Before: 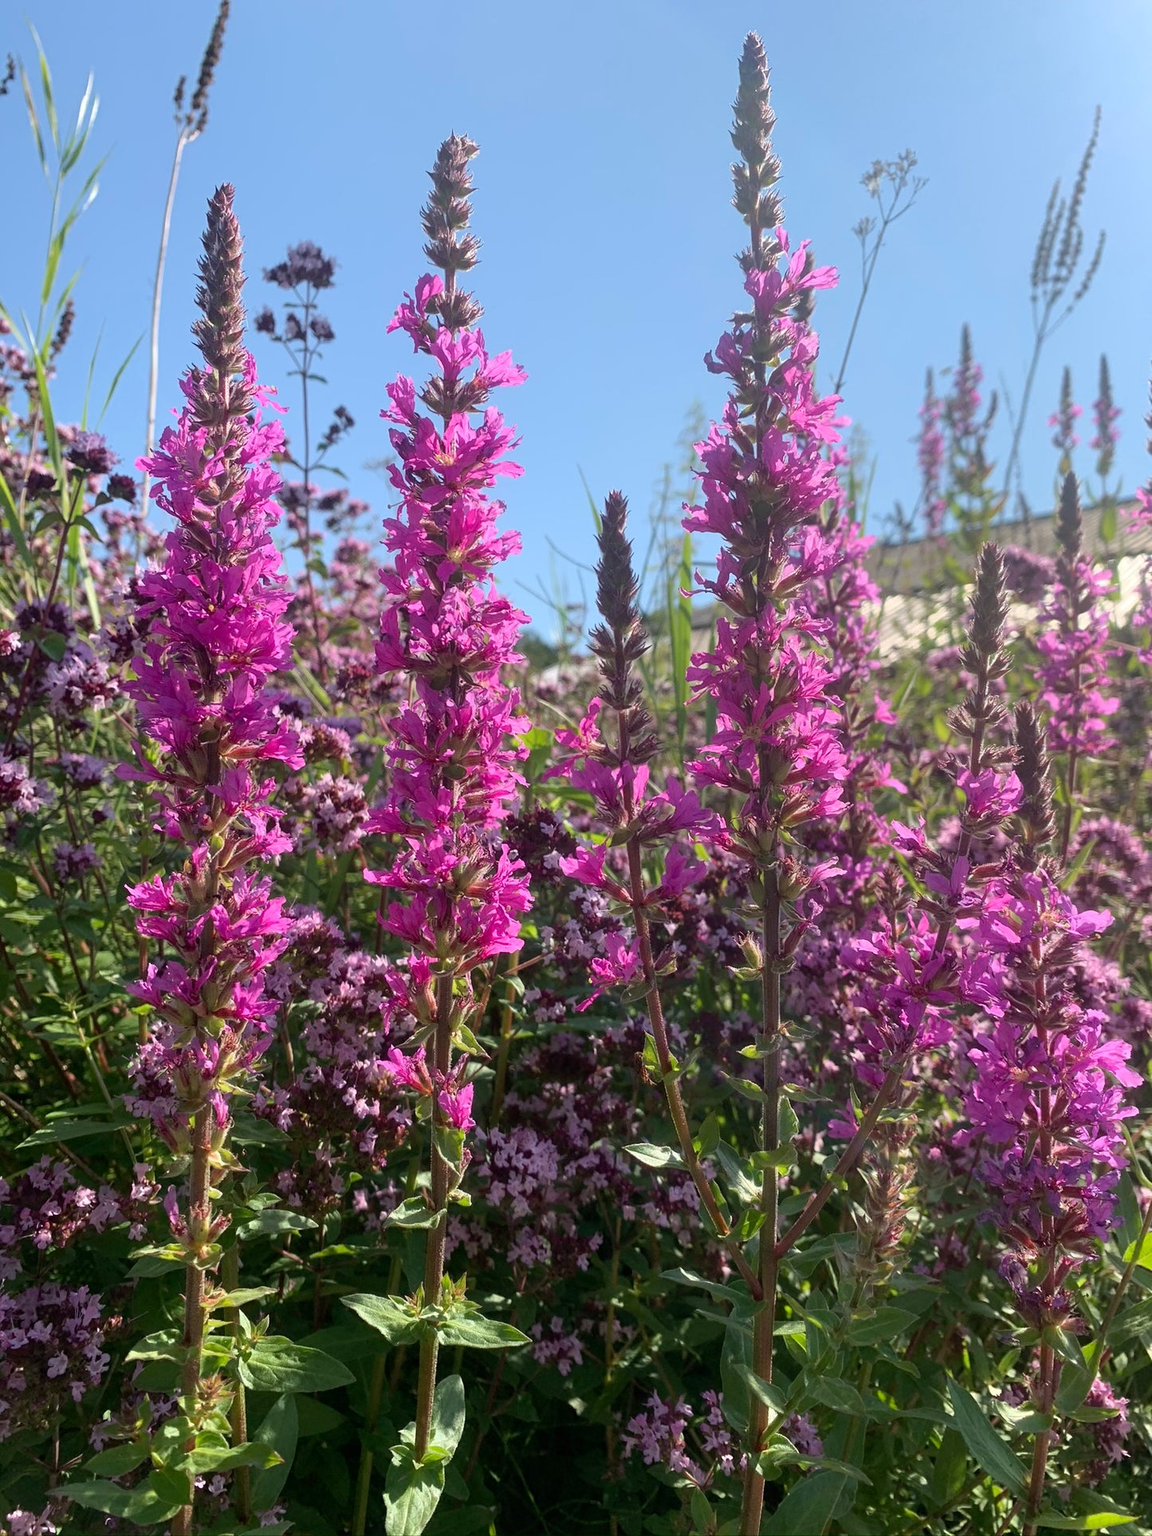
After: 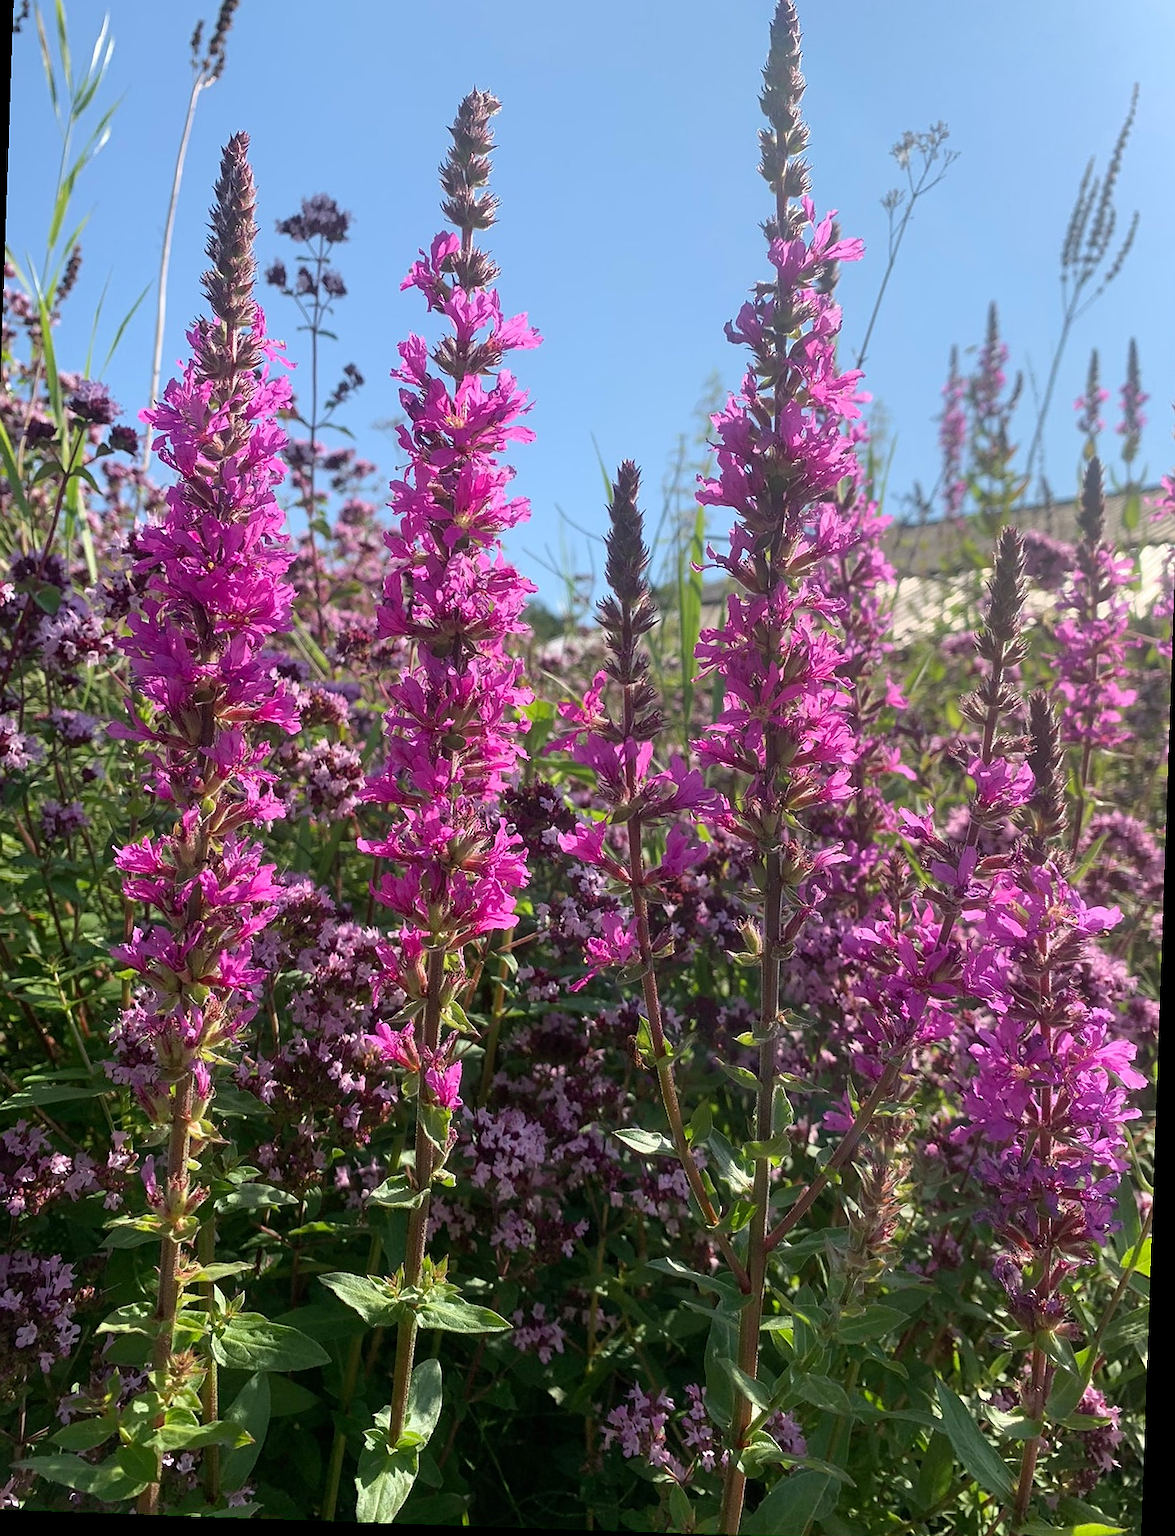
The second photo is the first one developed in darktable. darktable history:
sharpen: radius 0.969, amount 0.608
crop and rotate: angle -2°, left 3.141%, top 4.016%, right 1.579%, bottom 0.718%
